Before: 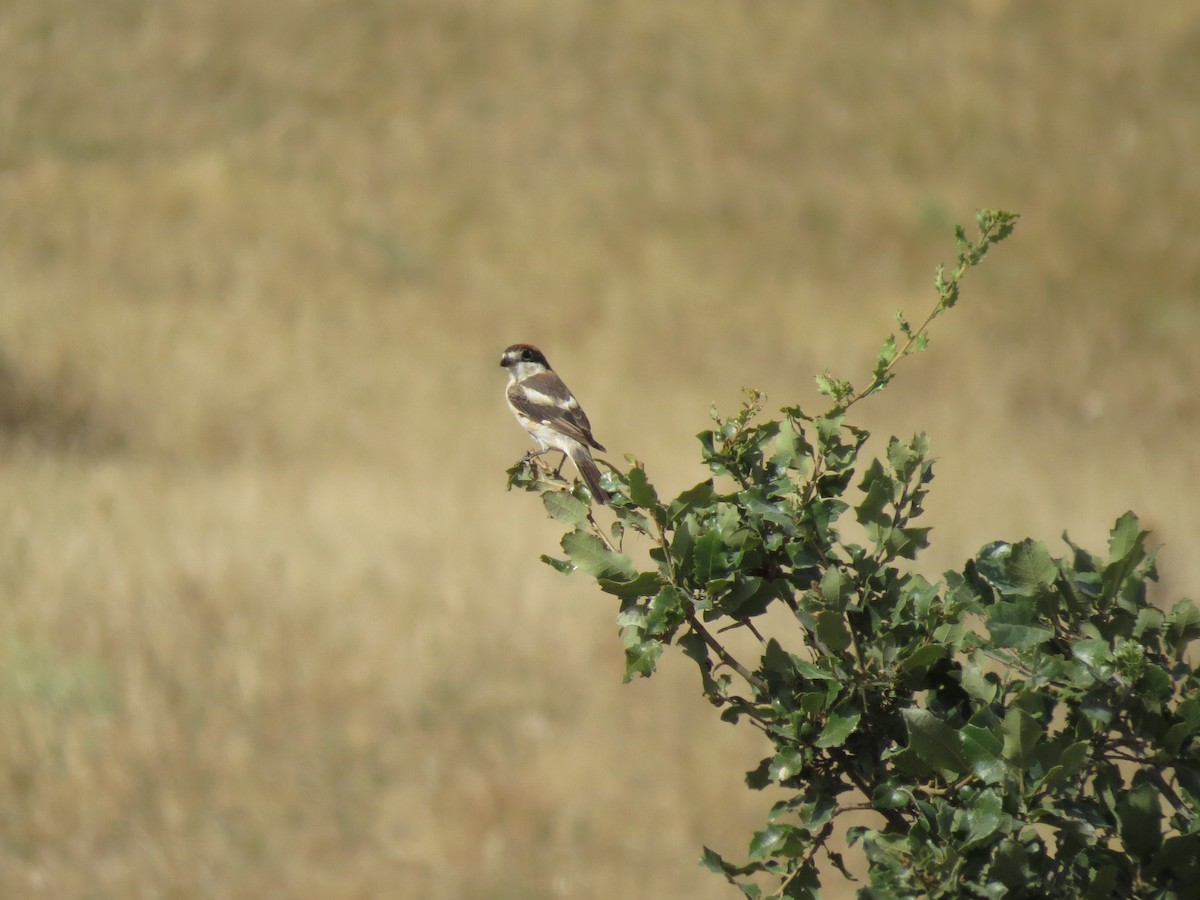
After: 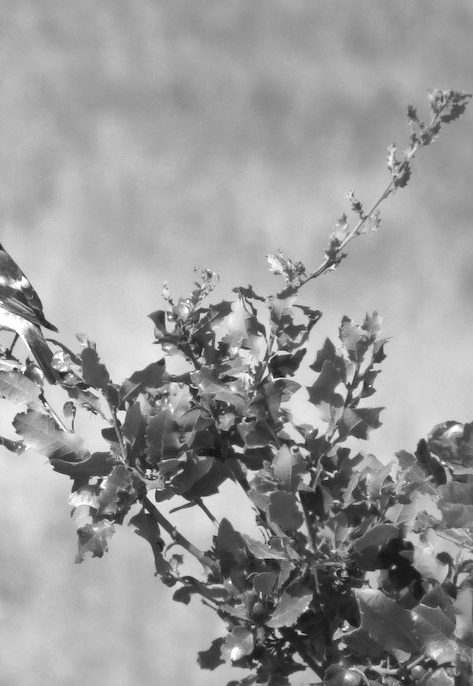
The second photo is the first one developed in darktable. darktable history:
shadows and highlights: shadows 52.42, soften with gaussian
exposure: exposure 0.785 EV, compensate highlight preservation false
crop: left 45.721%, top 13.393%, right 14.118%, bottom 10.01%
white balance: red 0.983, blue 1.036
monochrome: on, module defaults
